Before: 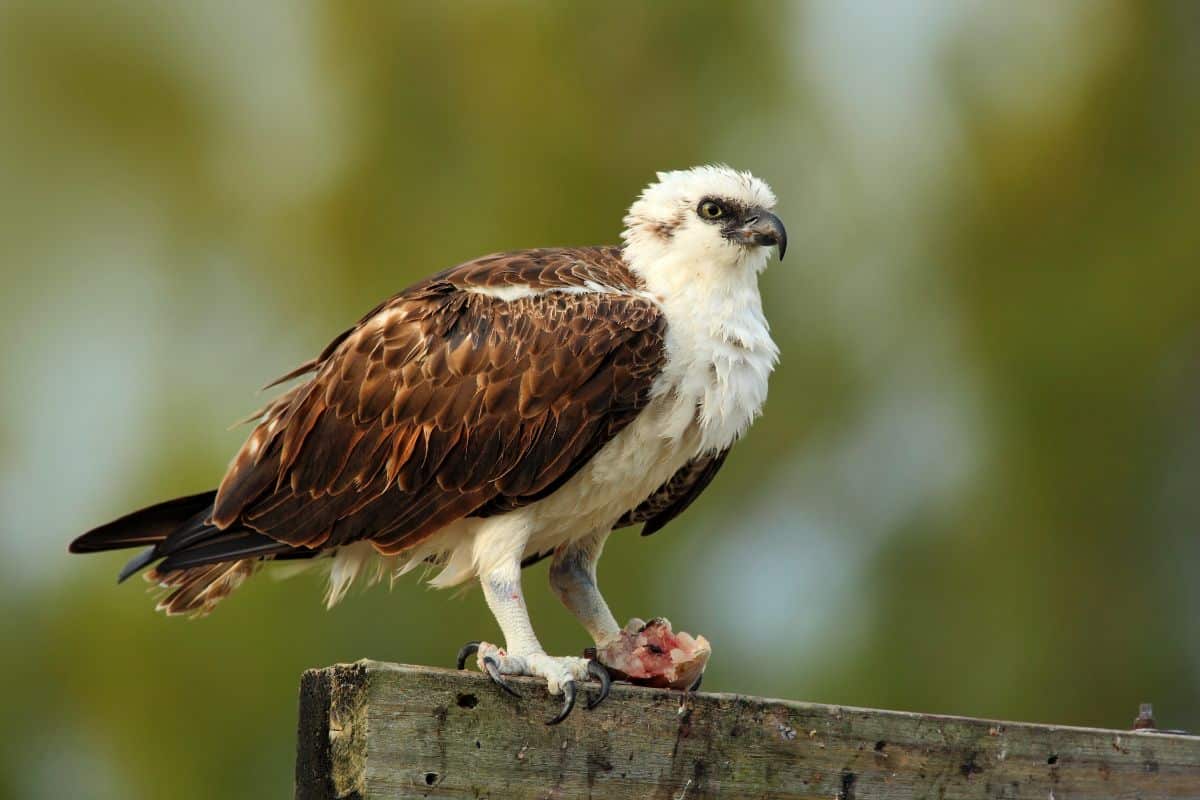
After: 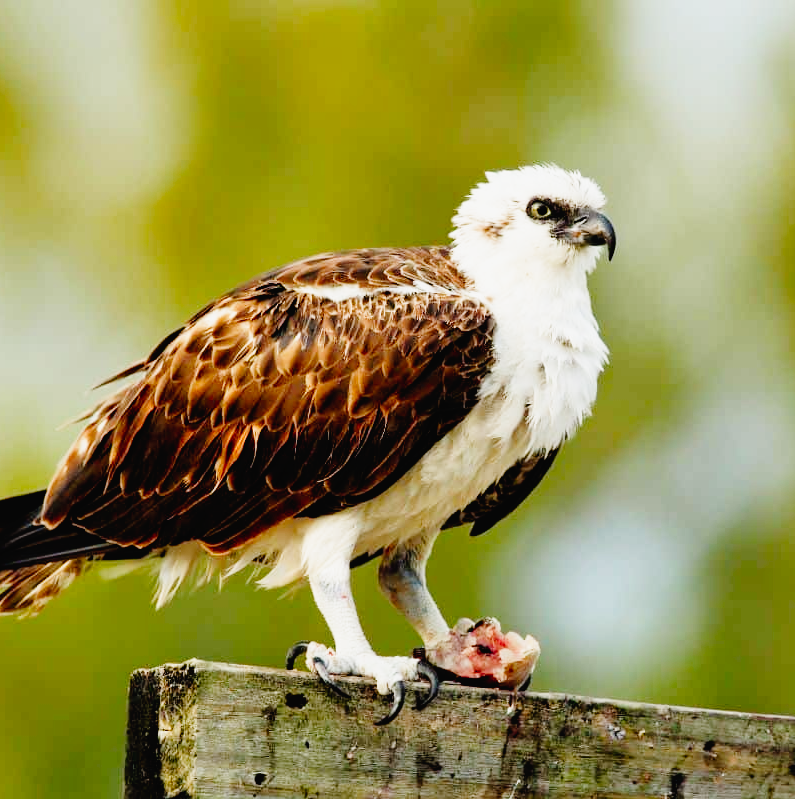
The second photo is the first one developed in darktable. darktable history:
exposure: black level correction 0, exposure 0.498 EV, compensate exposure bias true, compensate highlight preservation false
crop and rotate: left 14.285%, right 19.408%
tone curve: curves: ch0 [(0, 0.016) (0.11, 0.039) (0.259, 0.235) (0.383, 0.437) (0.499, 0.597) (0.733, 0.867) (0.843, 0.948) (1, 1)], preserve colors none
filmic rgb: black relative exposure -7.65 EV, white relative exposure 4.56 EV, hardness 3.61, preserve chrominance no, color science v4 (2020)
